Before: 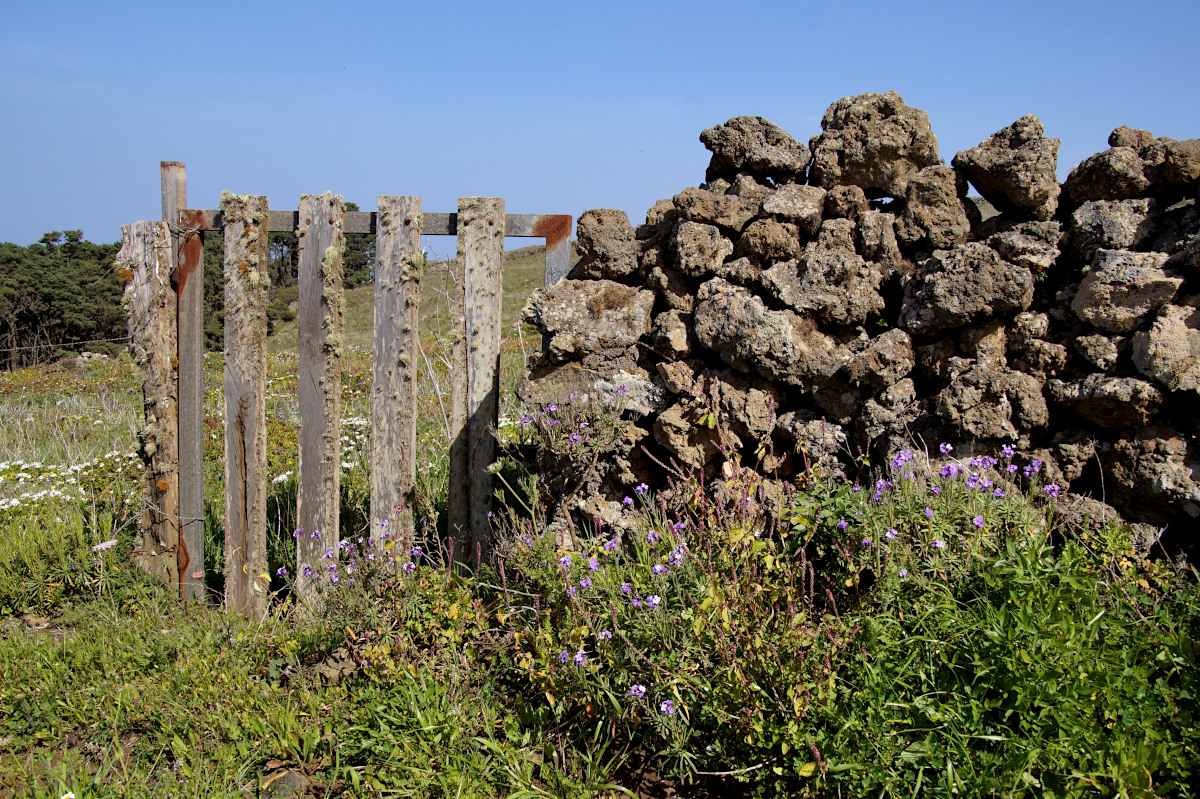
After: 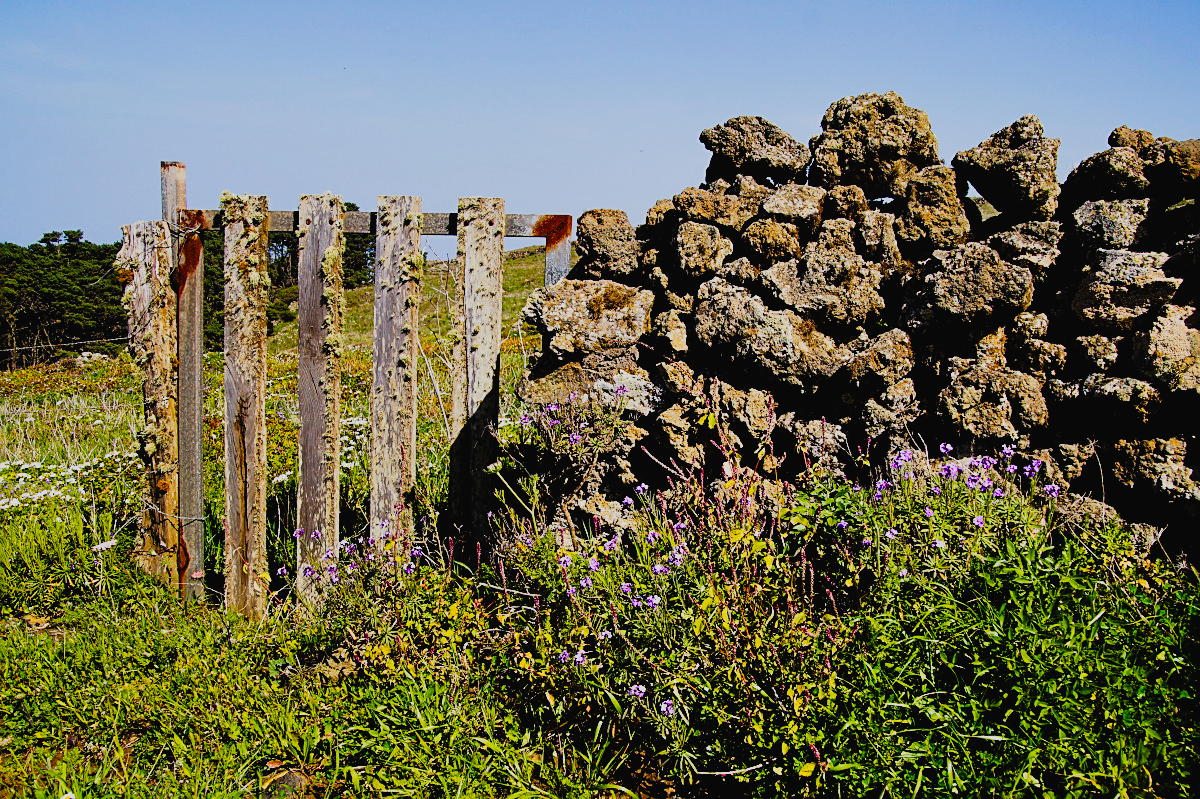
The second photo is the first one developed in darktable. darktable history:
tone curve: curves: ch0 [(0, 0.023) (0.132, 0.075) (0.251, 0.186) (0.463, 0.461) (0.662, 0.757) (0.854, 0.909) (1, 0.973)]; ch1 [(0, 0) (0.447, 0.411) (0.483, 0.469) (0.498, 0.496) (0.518, 0.514) (0.561, 0.579) (0.604, 0.645) (0.669, 0.73) (0.819, 0.93) (1, 1)]; ch2 [(0, 0) (0.307, 0.315) (0.425, 0.438) (0.483, 0.477) (0.503, 0.503) (0.526, 0.534) (0.567, 0.569) (0.617, 0.674) (0.703, 0.797) (0.985, 0.966)], preserve colors none
filmic rgb: black relative exposure -5.07 EV, white relative exposure 3.55 EV, hardness 3.17, contrast 1.201, highlights saturation mix -49.78%
shadows and highlights: radius 121.05, shadows 21.78, white point adjustment -9.68, highlights -14.95, soften with gaussian
sharpen: on, module defaults
color balance rgb: shadows lift › chroma 2.004%, shadows lift › hue 250.81°, perceptual saturation grading › global saturation 34.974%, perceptual saturation grading › highlights -24.893%, perceptual saturation grading › shadows 25.836%, global vibrance 30.291%, contrast 9.618%
